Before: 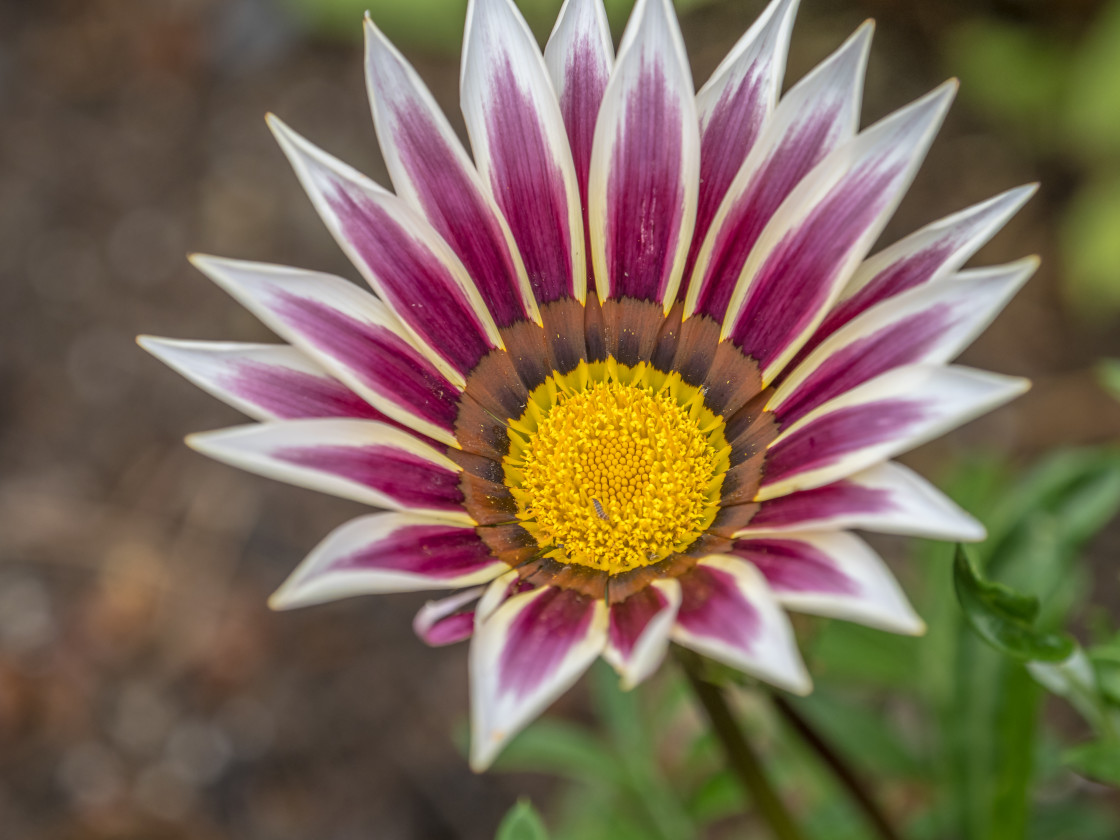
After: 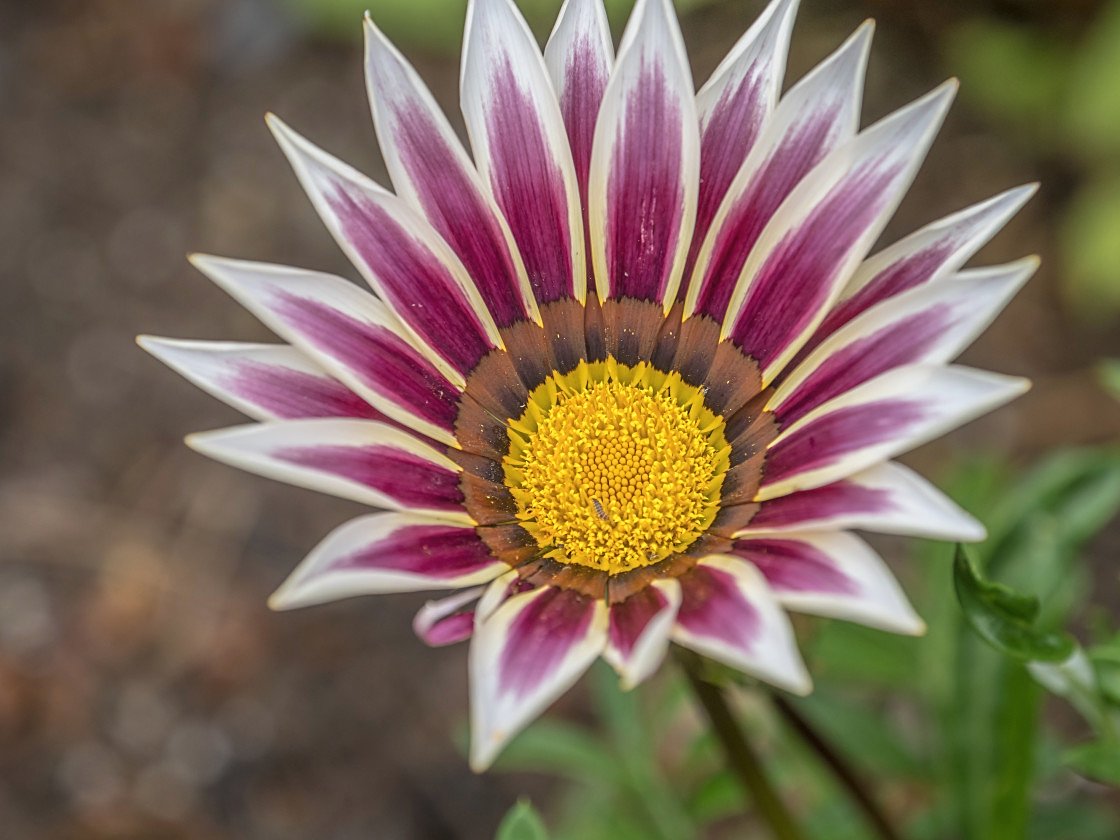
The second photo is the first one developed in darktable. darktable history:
sharpen: on, module defaults
haze removal: strength -0.11, compatibility mode true, adaptive false
